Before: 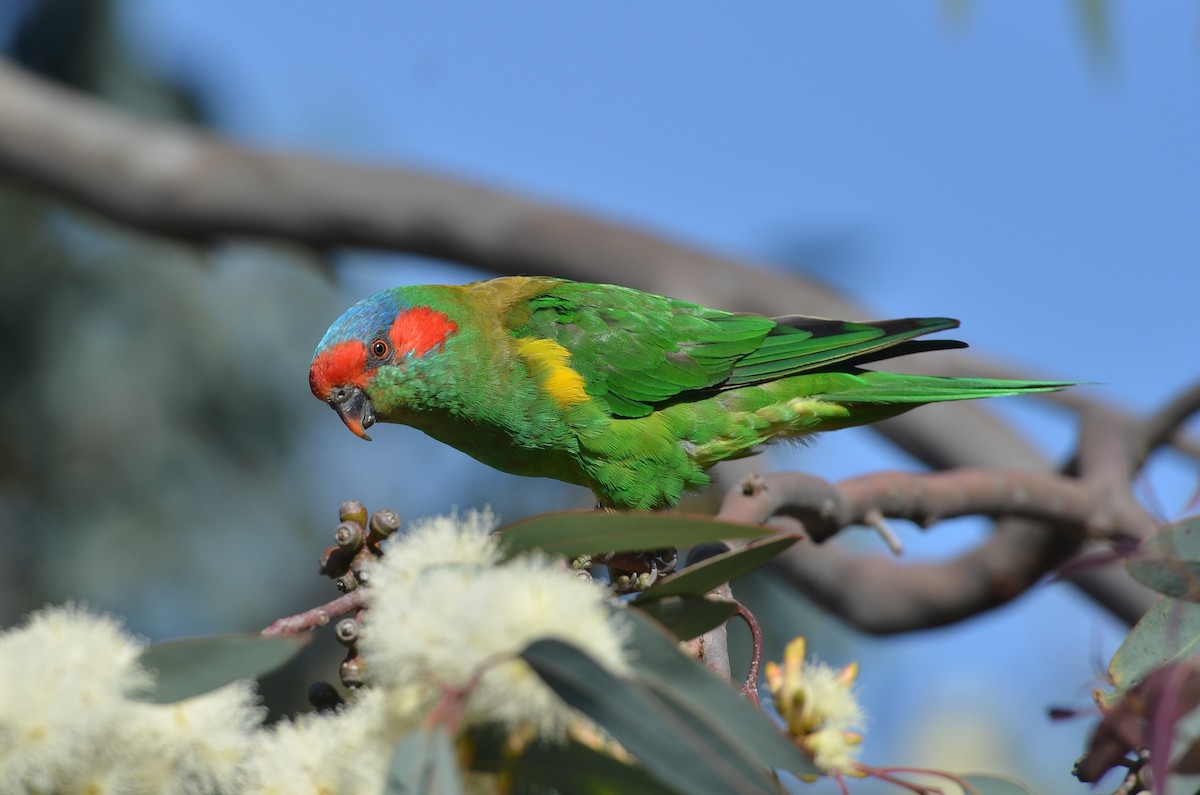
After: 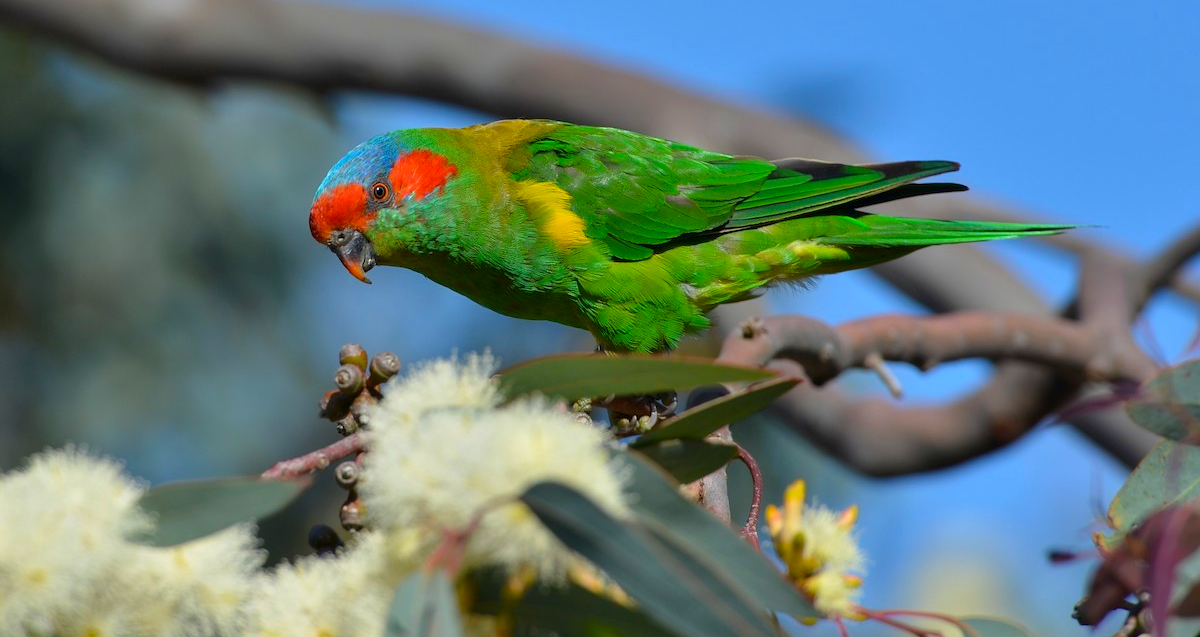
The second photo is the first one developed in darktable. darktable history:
crop and rotate: top 19.793%
color balance rgb: global offset › luminance -0.293%, global offset › hue 259.17°, perceptual saturation grading › global saturation 29.622%, global vibrance 20%
